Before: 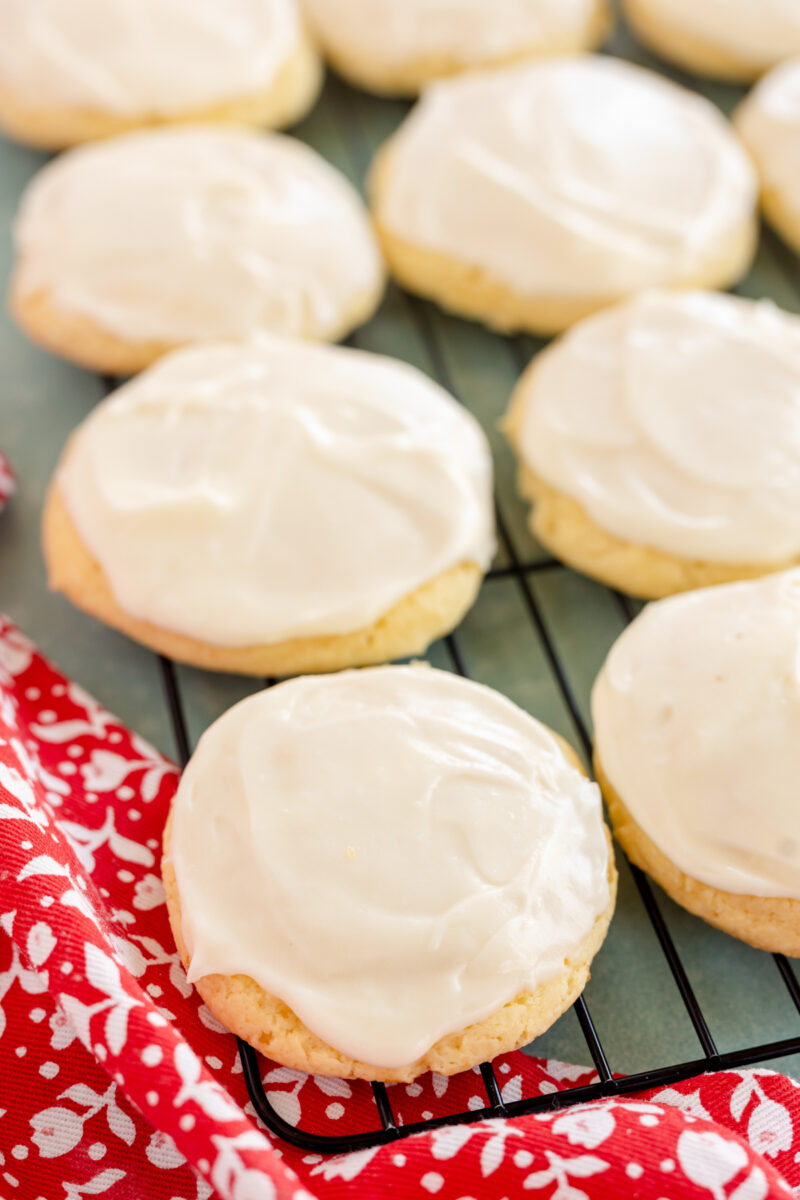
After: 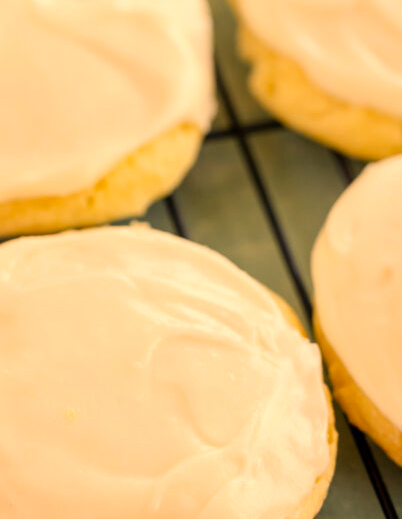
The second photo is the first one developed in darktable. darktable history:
color correction: highlights a* 15, highlights b* 31.55
crop: left 35.03%, top 36.625%, right 14.663%, bottom 20.057%
